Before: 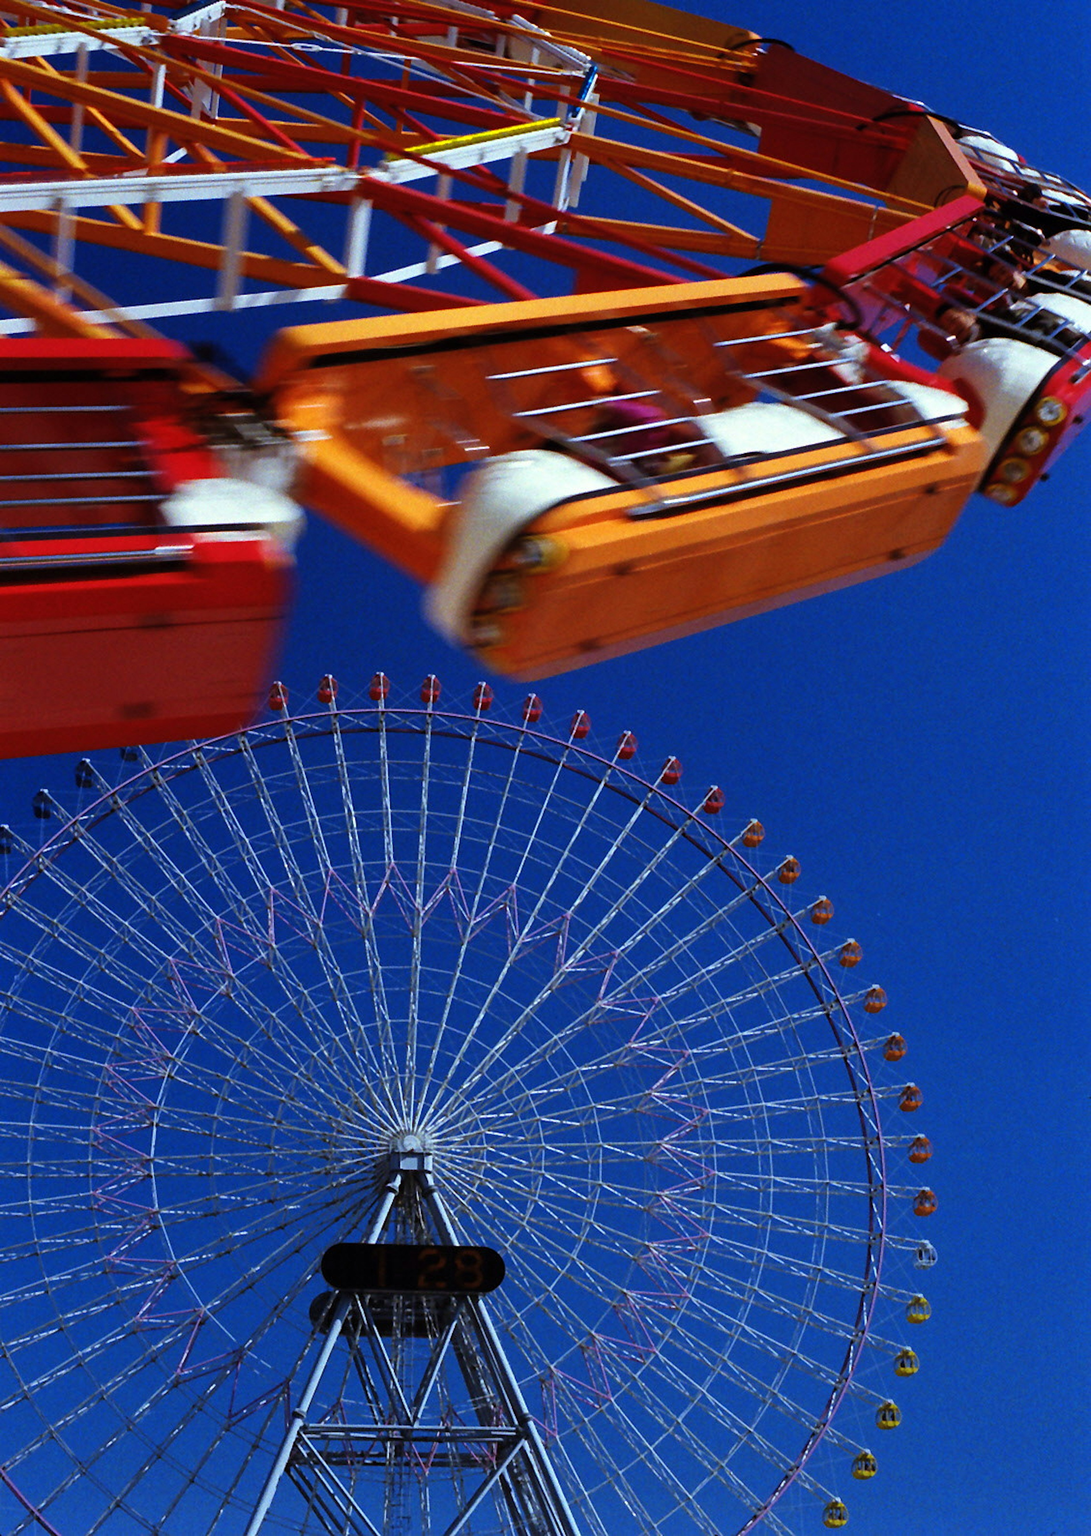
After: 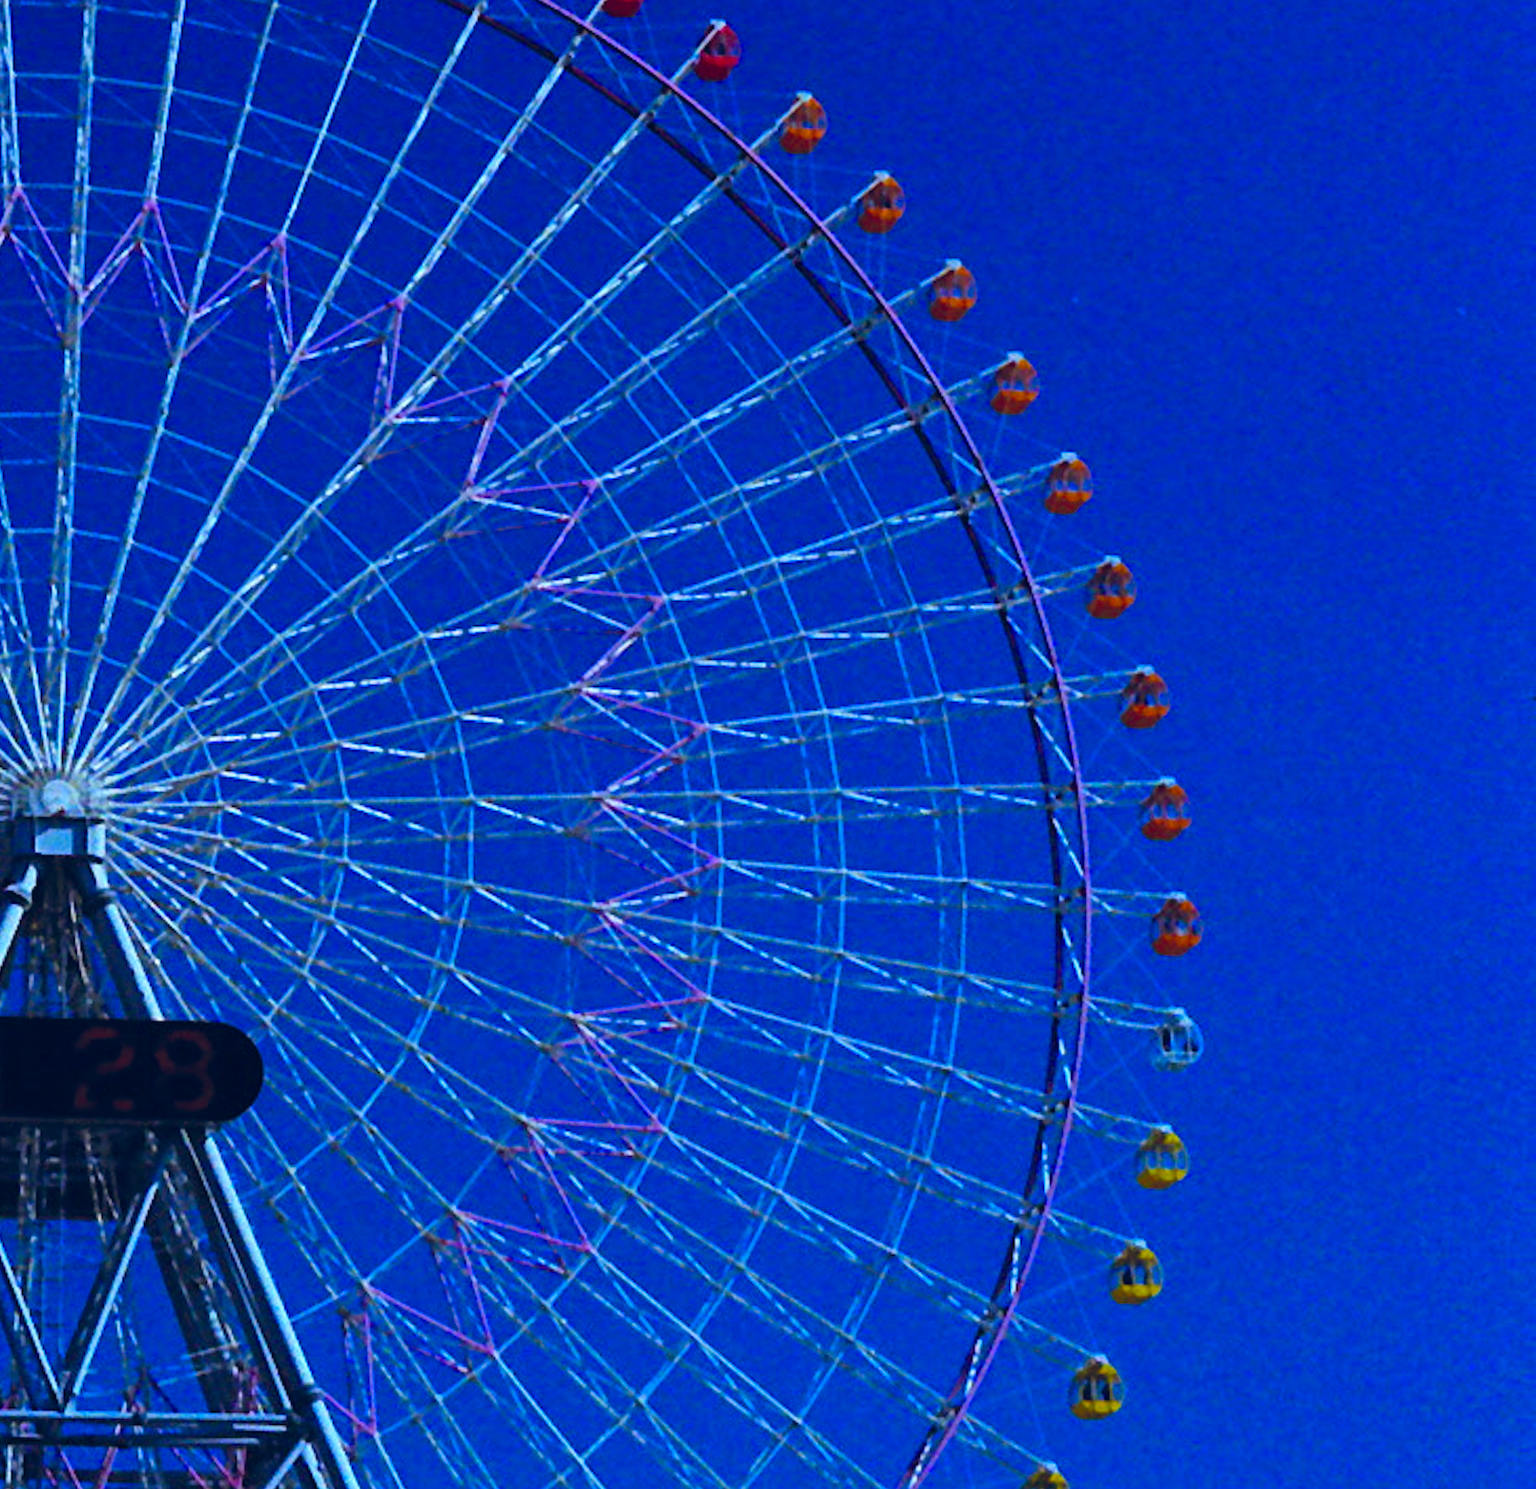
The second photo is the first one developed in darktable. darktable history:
color balance rgb: highlights gain › chroma 0.665%, highlights gain › hue 56.13°, global offset › luminance 0.388%, global offset › chroma 0.215%, global offset › hue 254.54°, linear chroma grading › global chroma 42.33%, perceptual saturation grading › global saturation 25.517%
crop and rotate: left 35.223%, top 50.559%, bottom 4.82%
